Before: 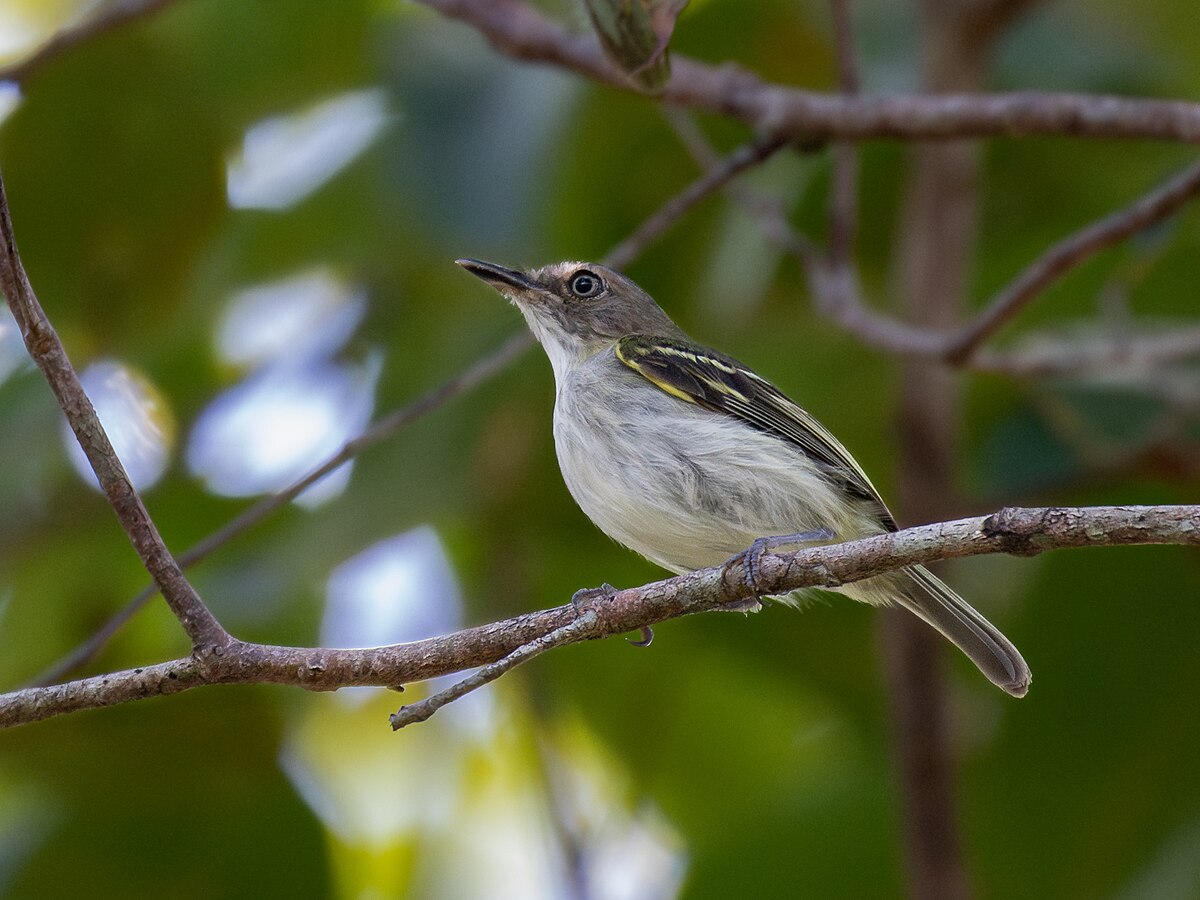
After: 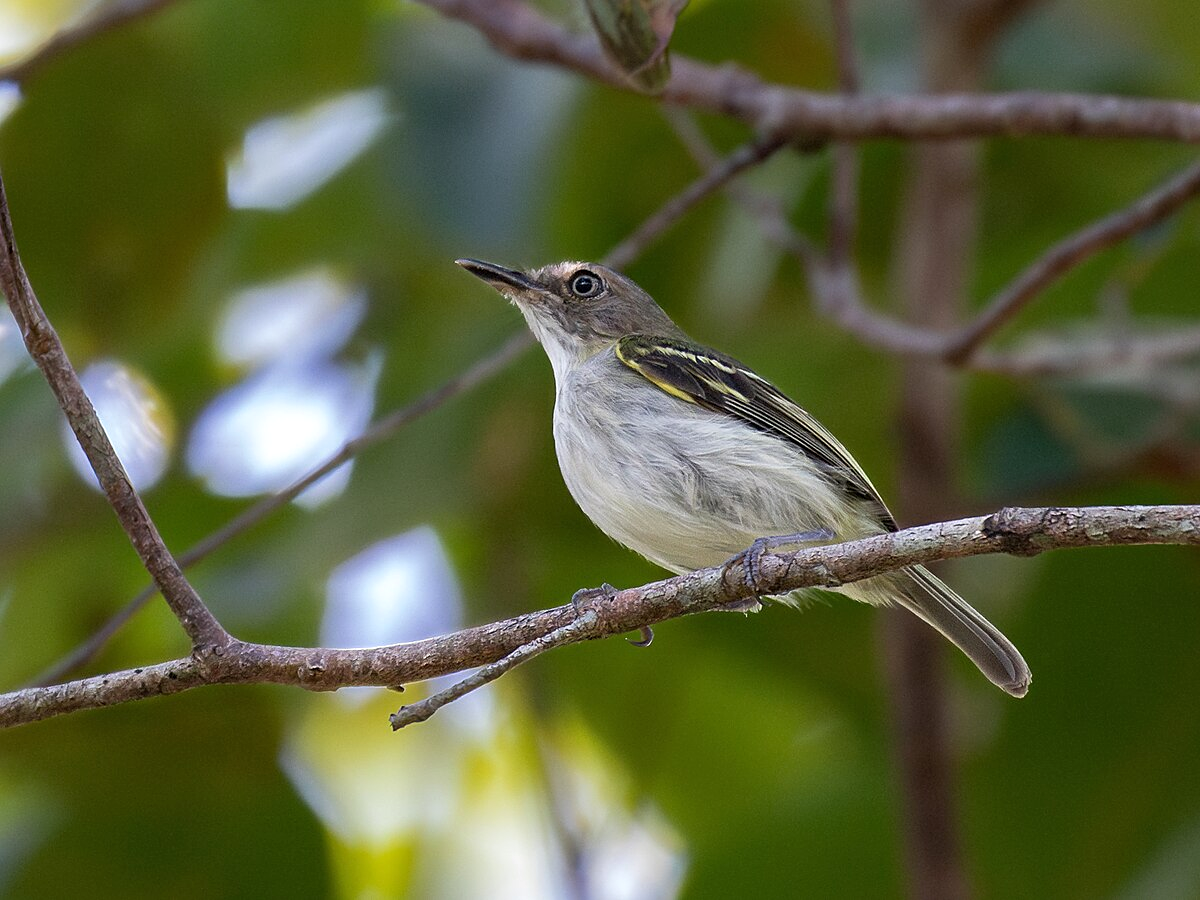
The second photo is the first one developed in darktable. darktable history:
sharpen: amount 0.2
exposure: black level correction 0, exposure 0.2 EV, compensate exposure bias true, compensate highlight preservation false
